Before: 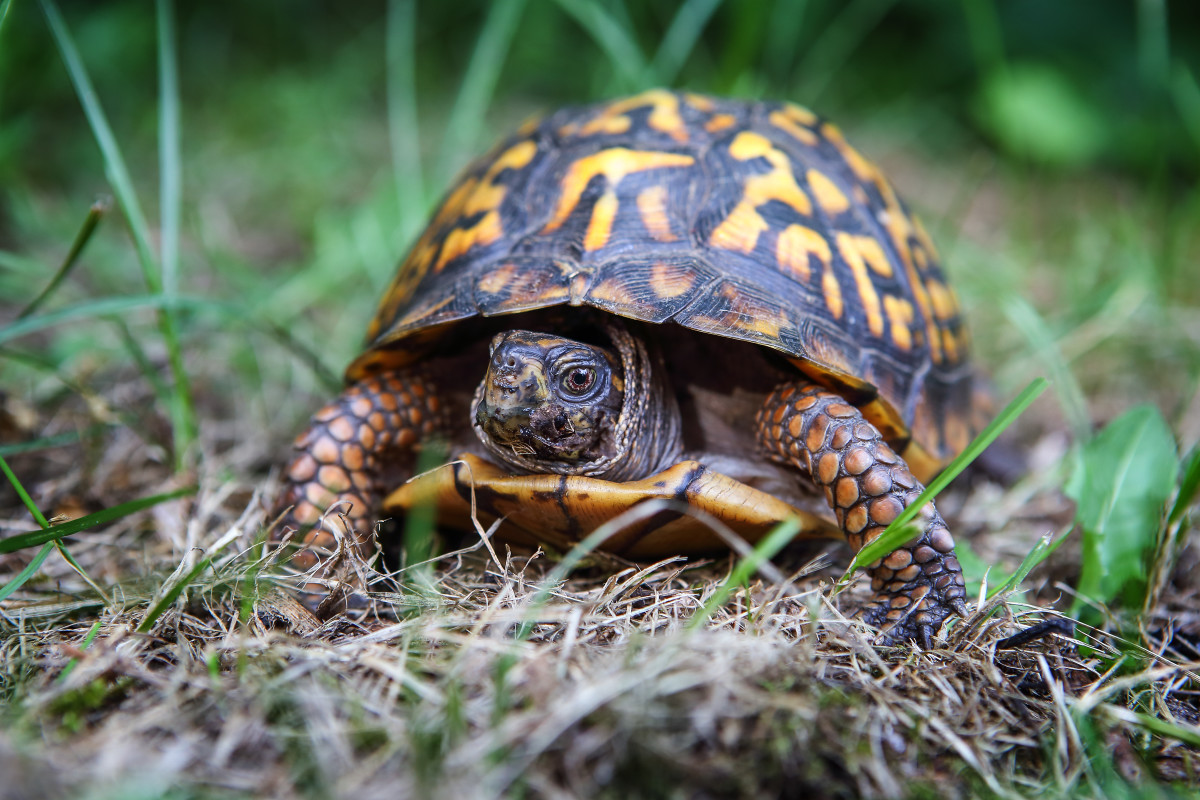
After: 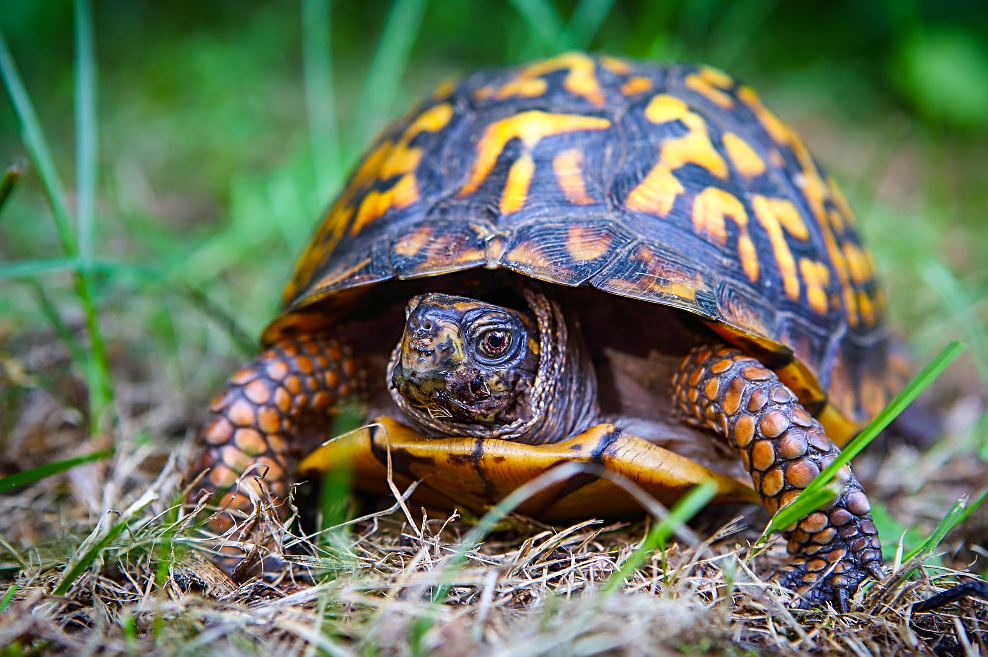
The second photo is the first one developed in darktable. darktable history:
velvia: strength 31.89%, mid-tones bias 0.206
crop and rotate: left 7.019%, top 4.653%, right 10.595%, bottom 13.127%
vignetting: saturation -0.036, unbound false
sharpen: on, module defaults
